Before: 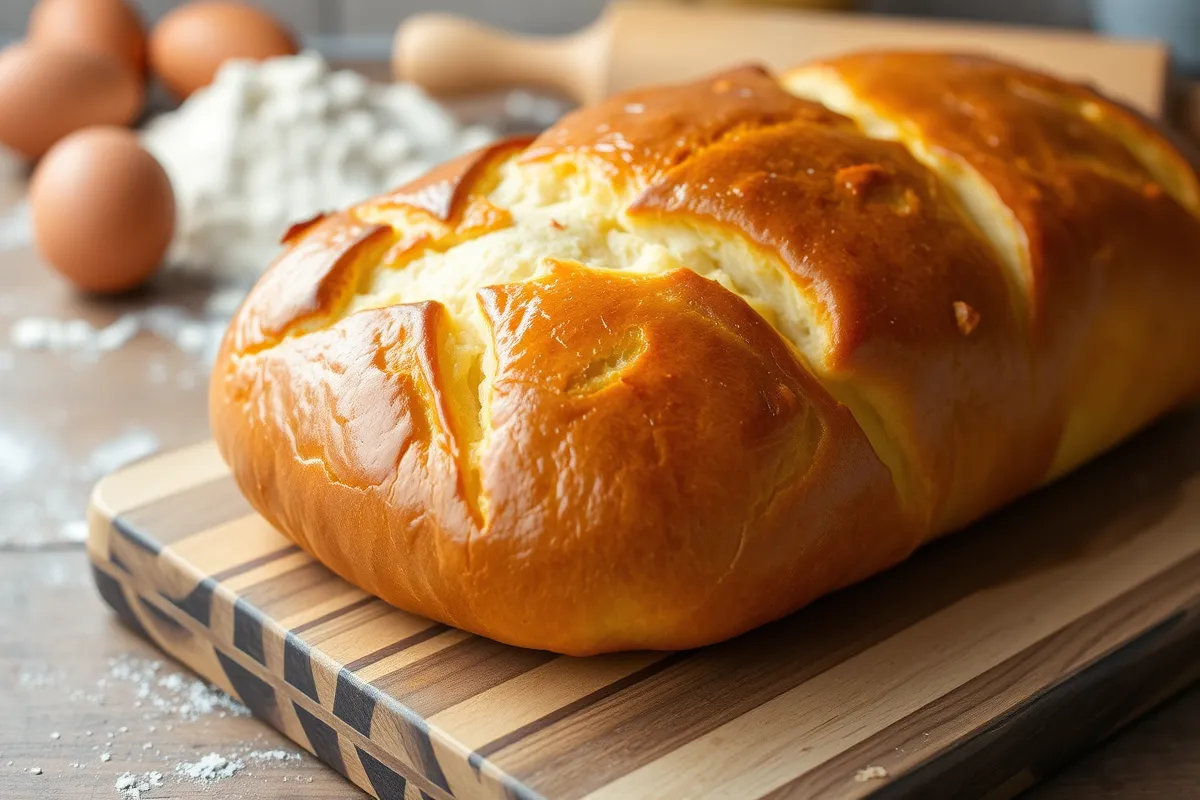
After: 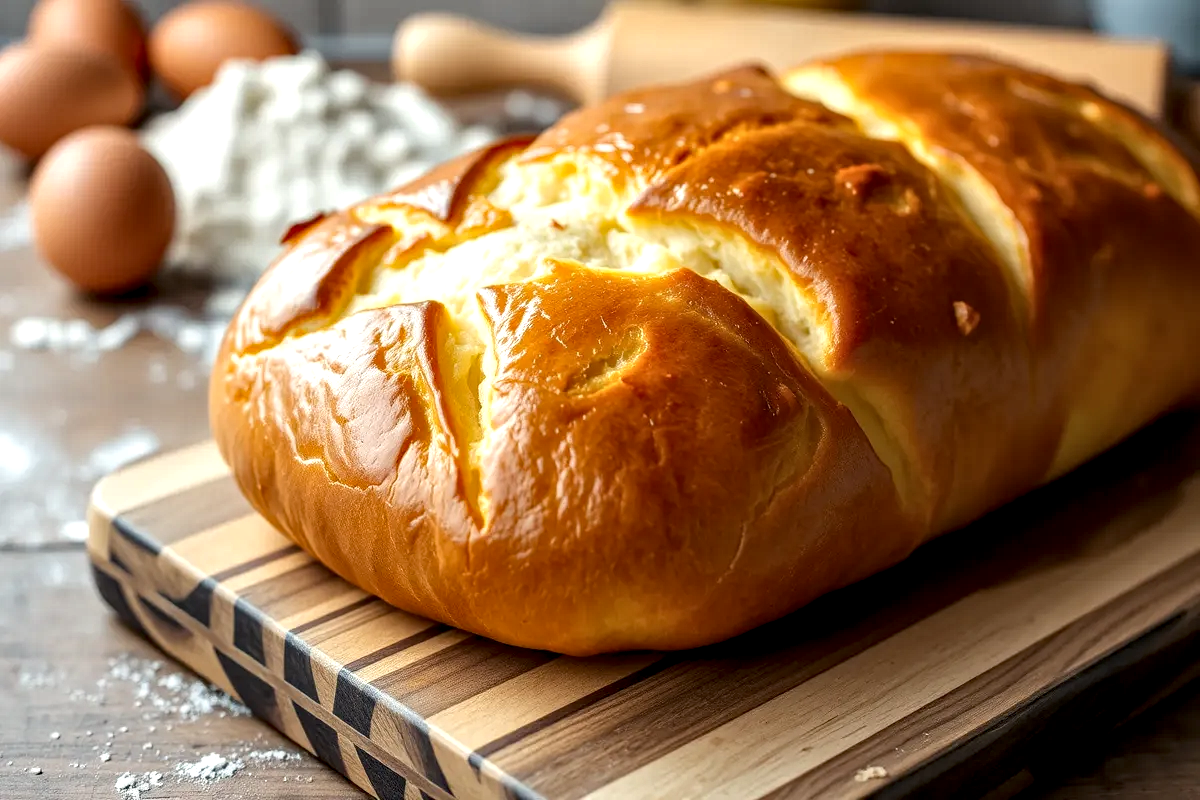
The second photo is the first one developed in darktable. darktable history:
haze removal: compatibility mode true, adaptive false
local contrast: highlights 60%, shadows 60%, detail 160%
color zones: curves: ch0 [(0, 0.5) (0.143, 0.5) (0.286, 0.5) (0.429, 0.5) (0.571, 0.5) (0.714, 0.476) (0.857, 0.5) (1, 0.5)]; ch2 [(0, 0.5) (0.143, 0.5) (0.286, 0.5) (0.429, 0.5) (0.571, 0.5) (0.714, 0.487) (0.857, 0.5) (1, 0.5)]
